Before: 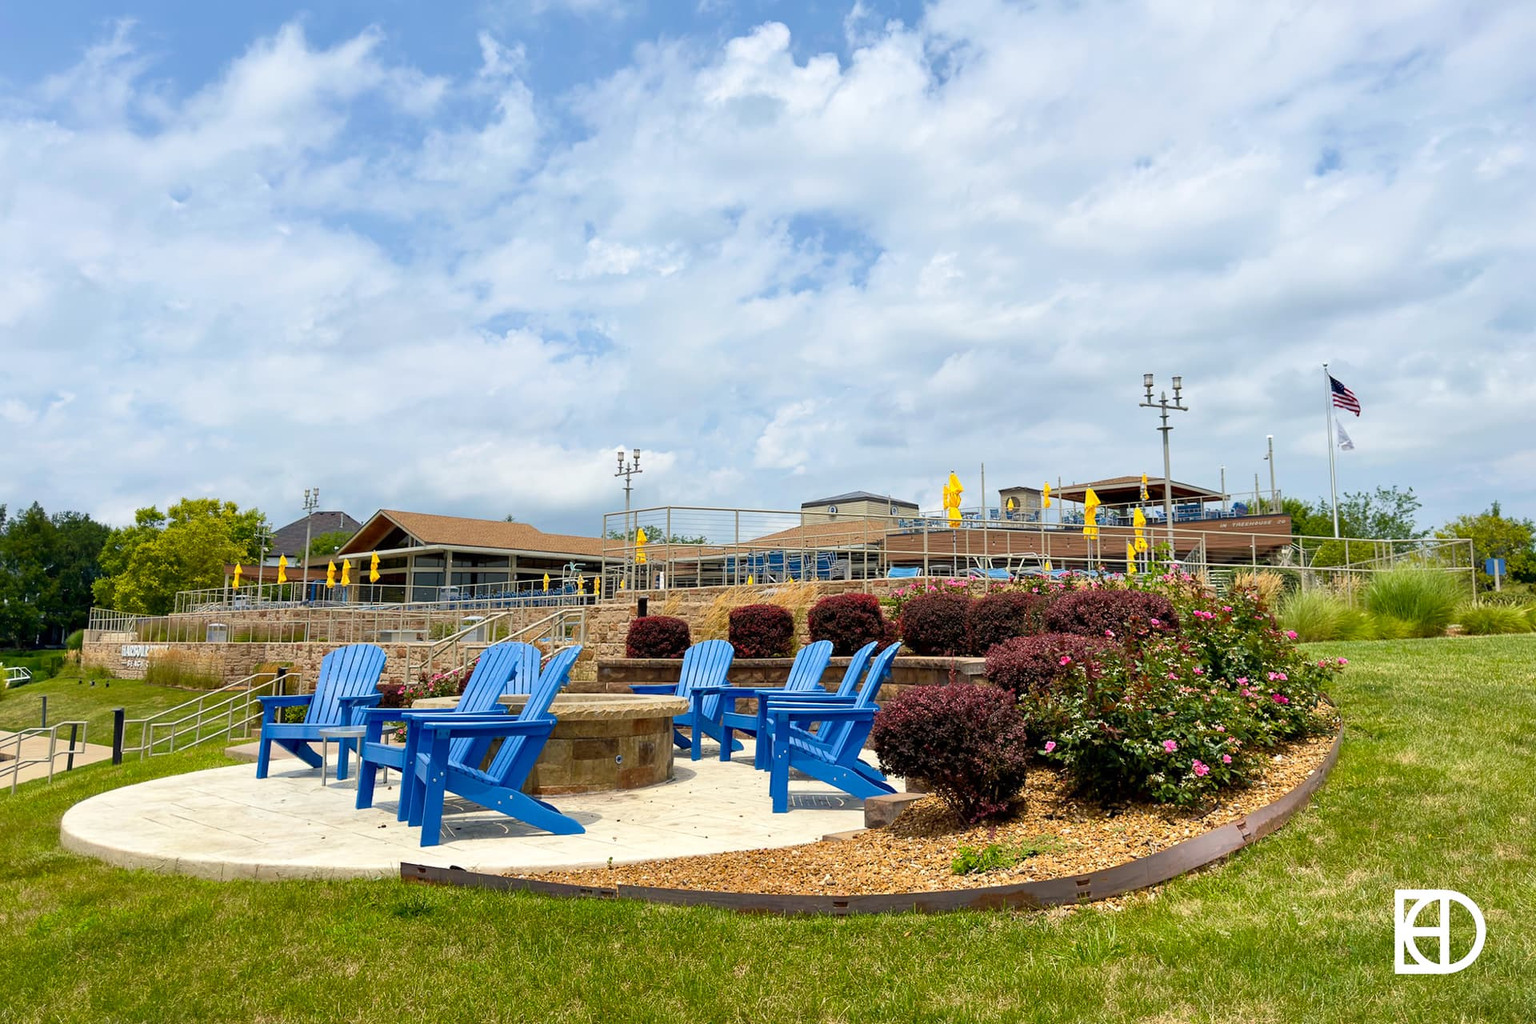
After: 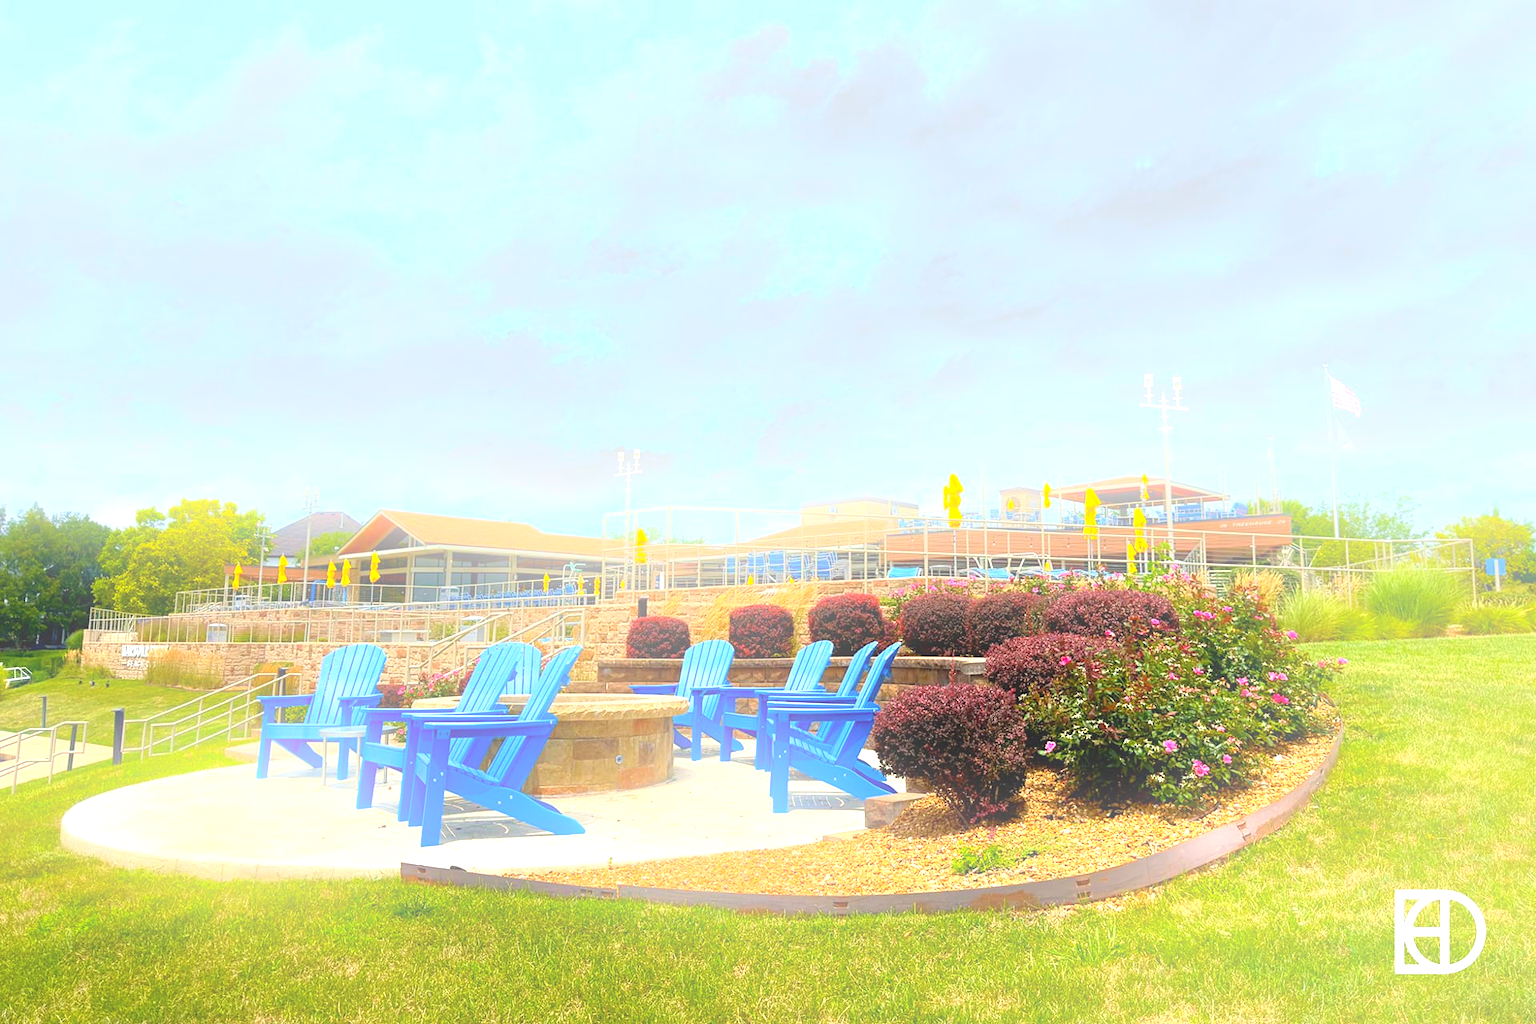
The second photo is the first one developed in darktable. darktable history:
exposure: exposure 1 EV, compensate highlight preservation false
bloom: on, module defaults
contrast equalizer: y [[0.5, 0.496, 0.435, 0.435, 0.496, 0.5], [0.5 ×6], [0.5 ×6], [0 ×6], [0 ×6]]
